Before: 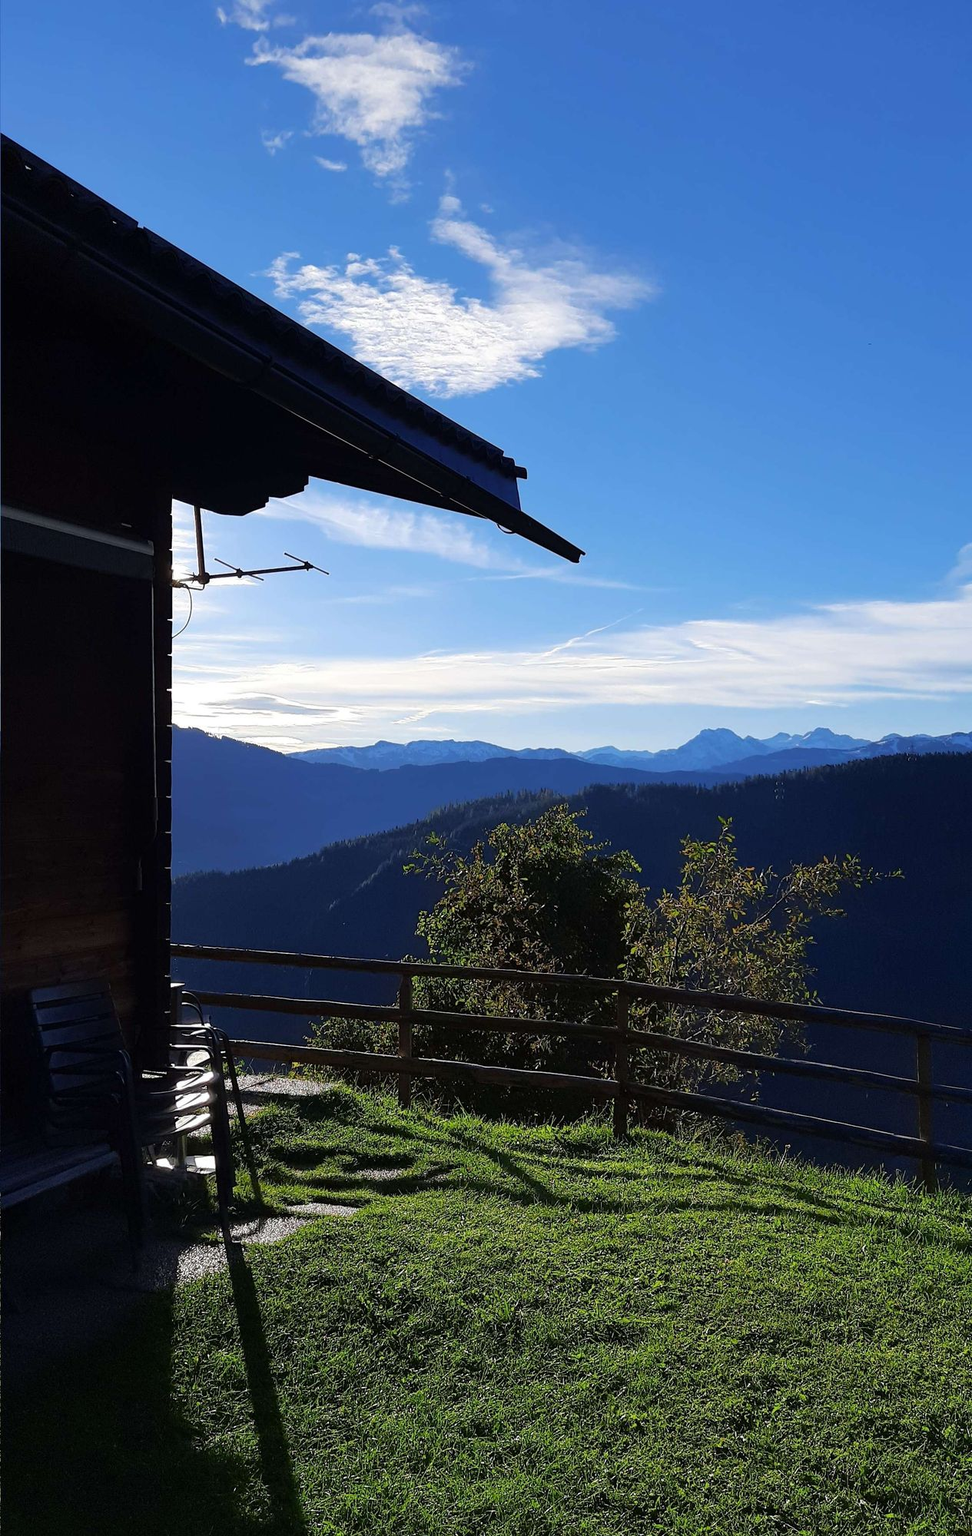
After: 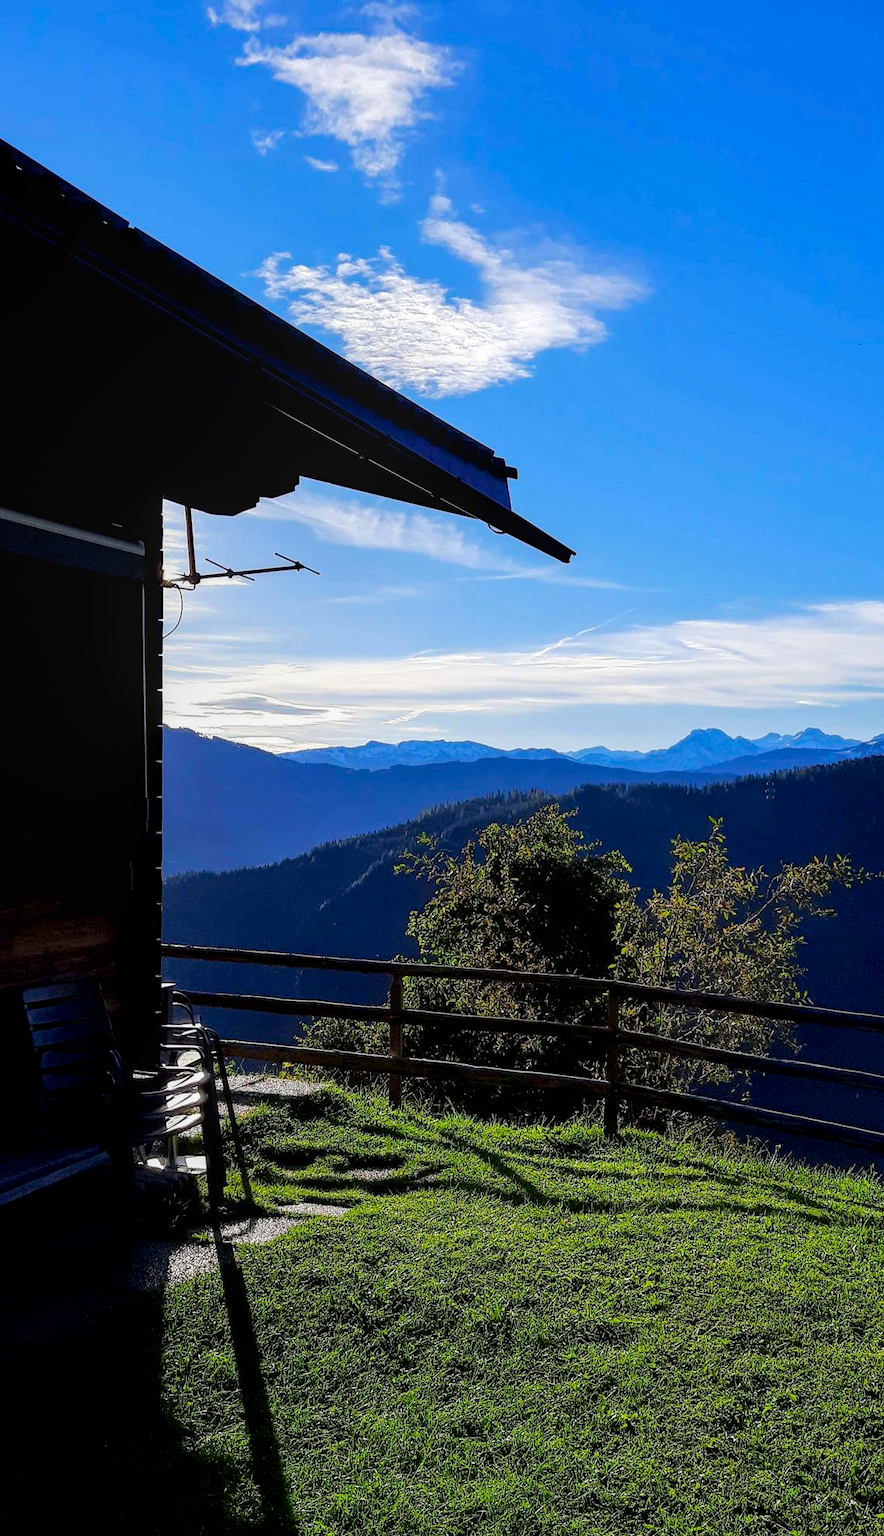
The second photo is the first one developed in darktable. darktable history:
local contrast: on, module defaults
crop and rotate: left 0.954%, right 7.975%
color balance rgb: linear chroma grading › global chroma 9.795%, perceptual saturation grading › global saturation 0.832%, perceptual saturation grading › mid-tones 11.617%, perceptual brilliance grading › mid-tones 9.884%, perceptual brilliance grading › shadows 14.92%
exposure: black level correction 0.005, exposure 0.005 EV, compensate highlight preservation false
